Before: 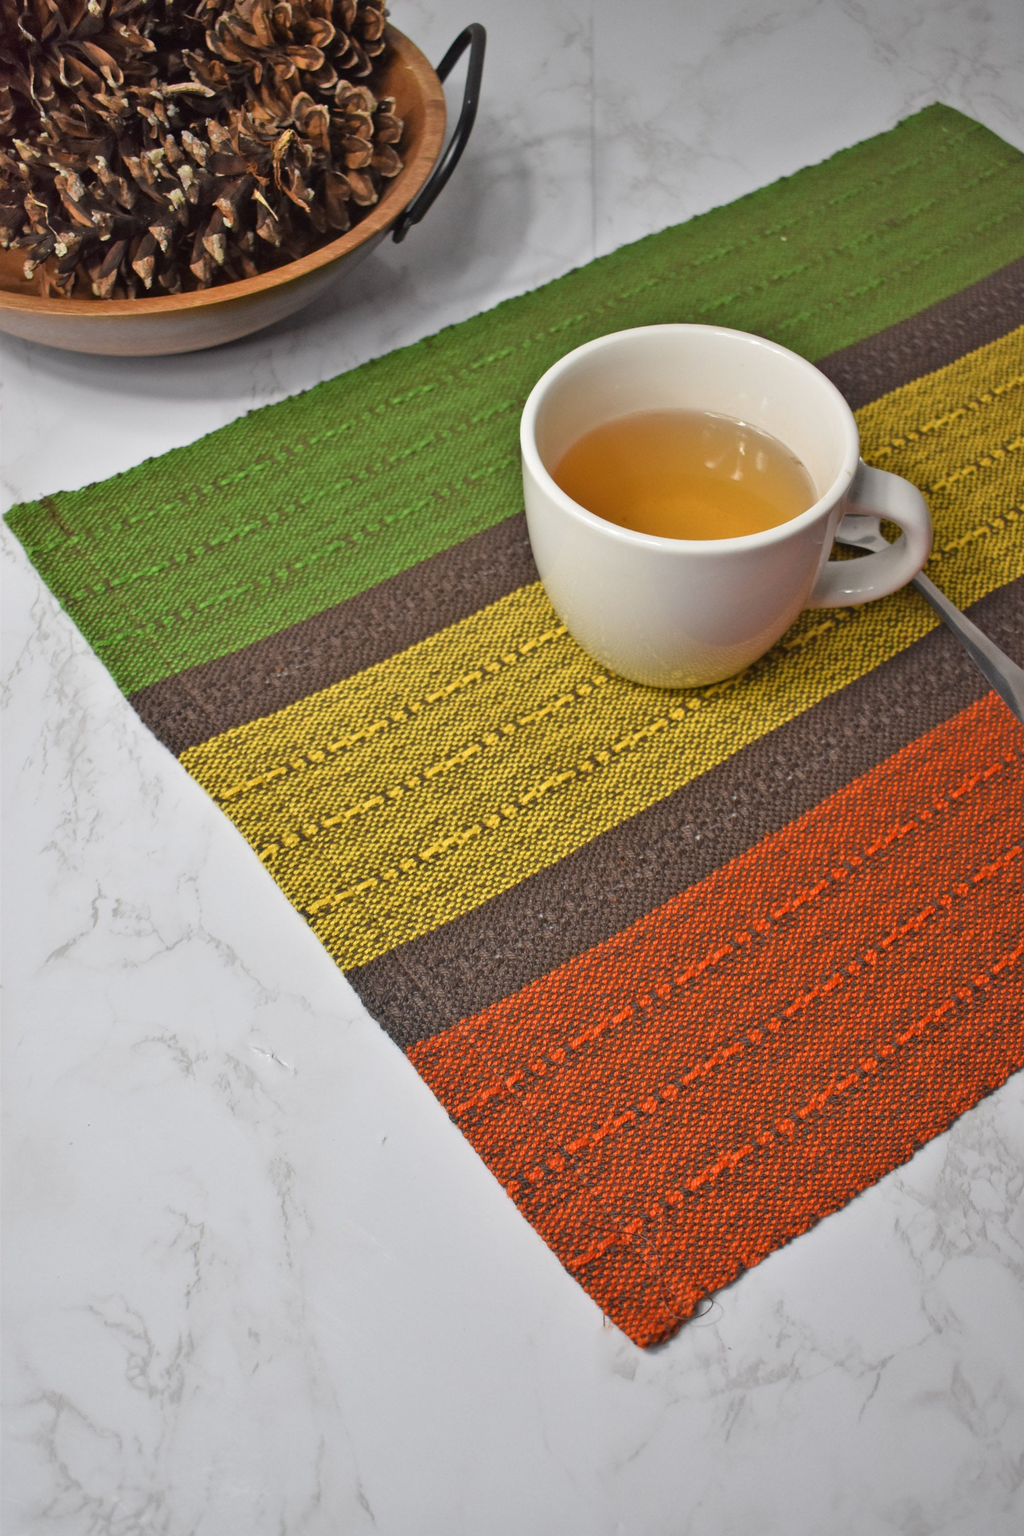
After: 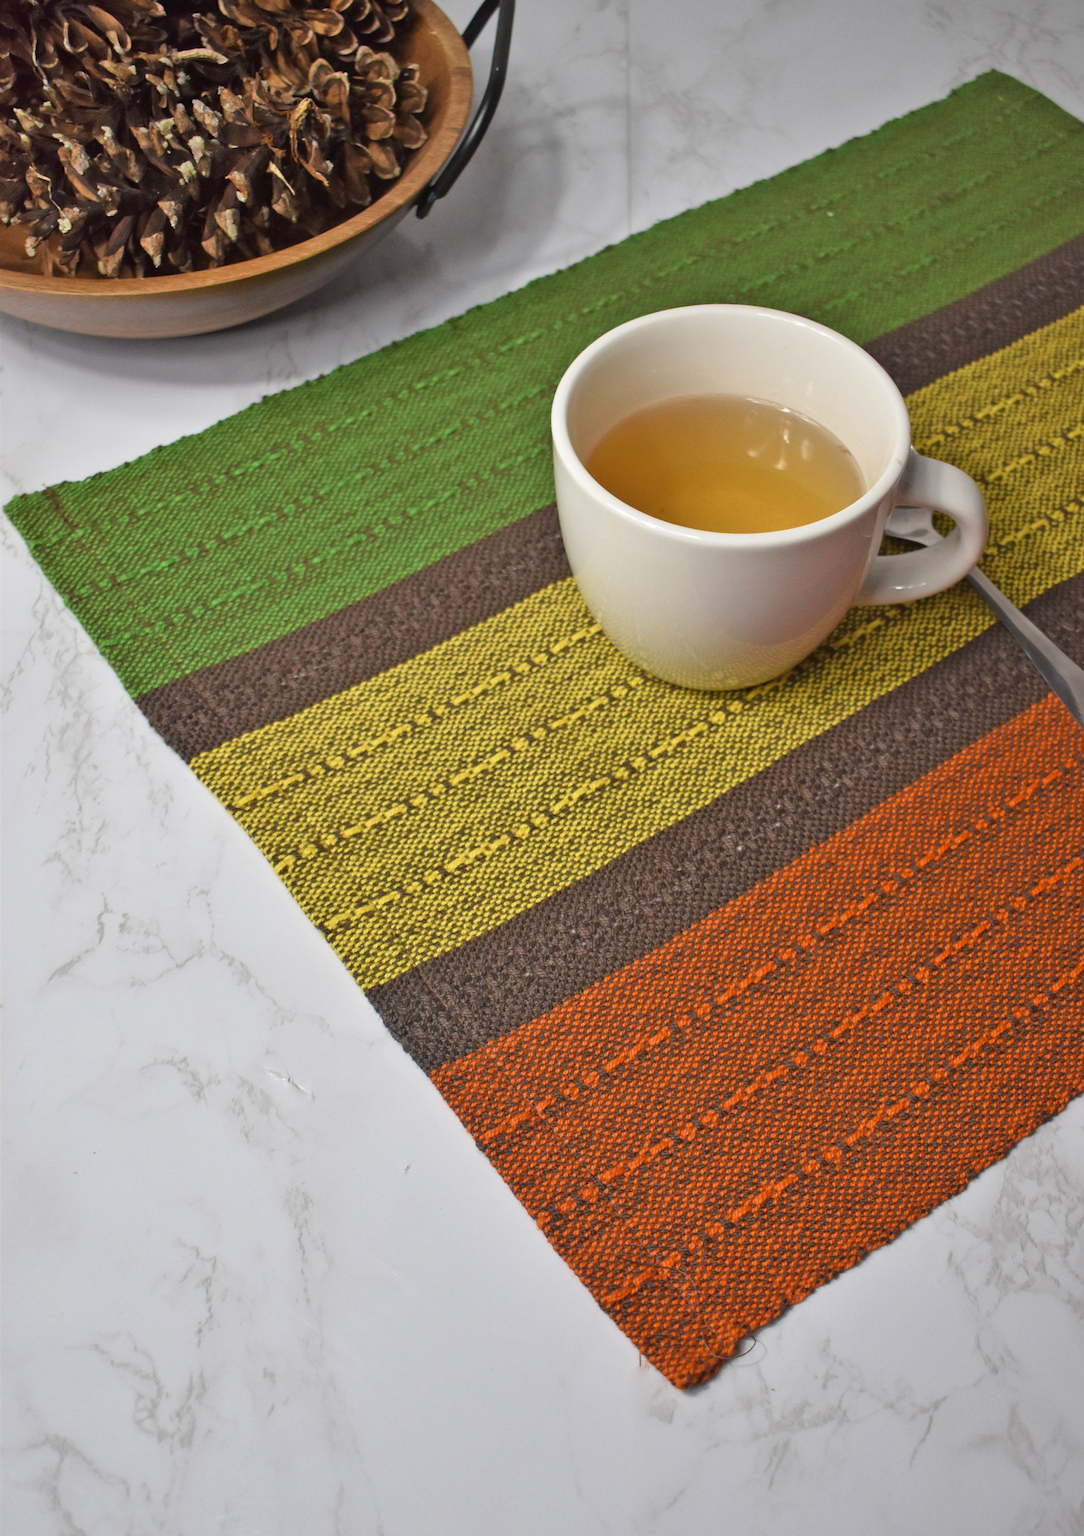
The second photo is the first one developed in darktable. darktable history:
crop and rotate: top 2.415%, bottom 3.177%
color zones: curves: ch1 [(0.24, 0.634) (0.75, 0.5)]; ch2 [(0.253, 0.437) (0.745, 0.491)], mix -121.96%
velvia: strength 15.34%
